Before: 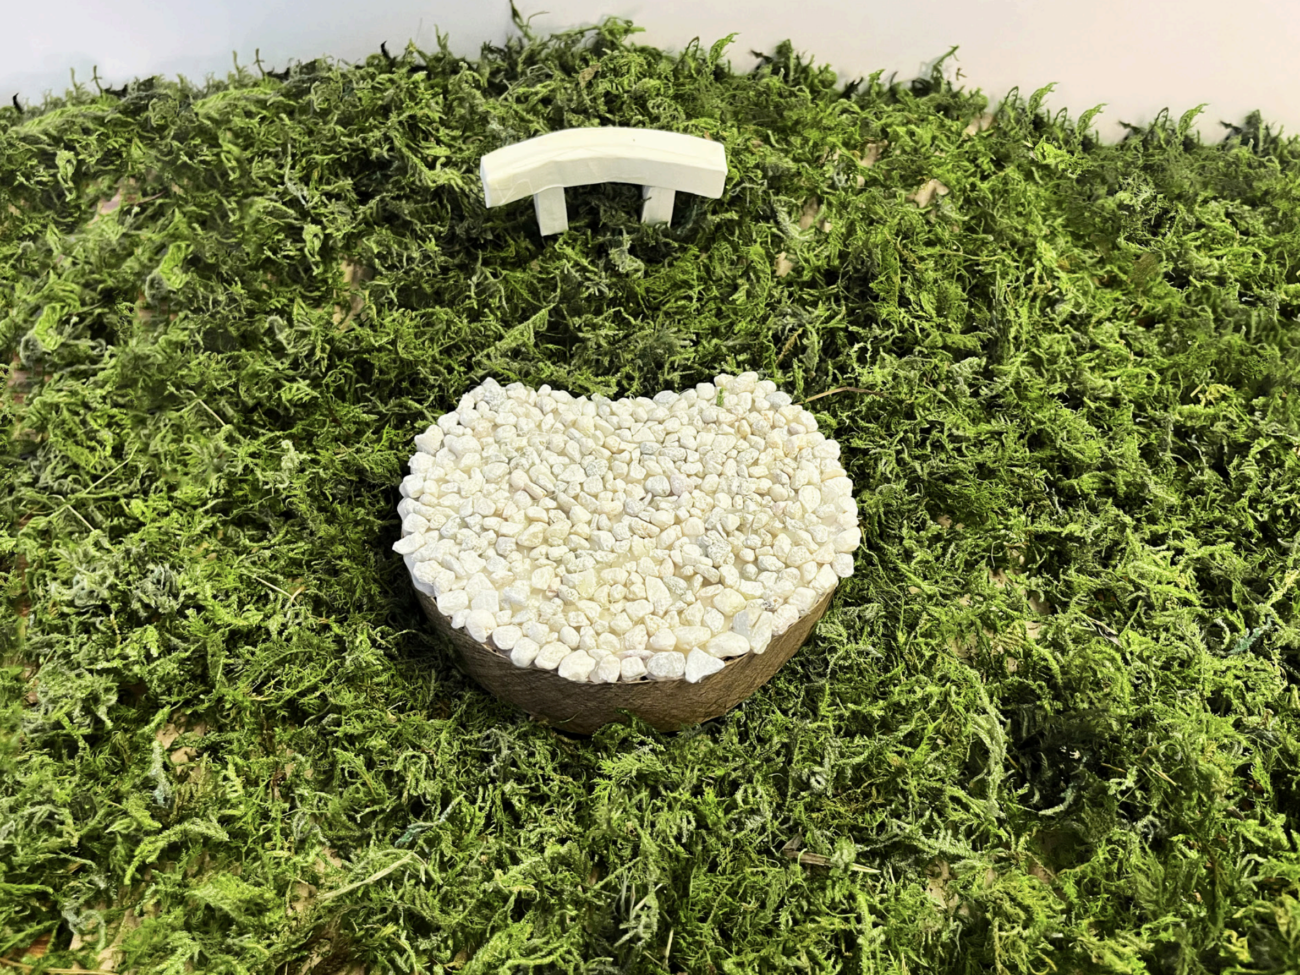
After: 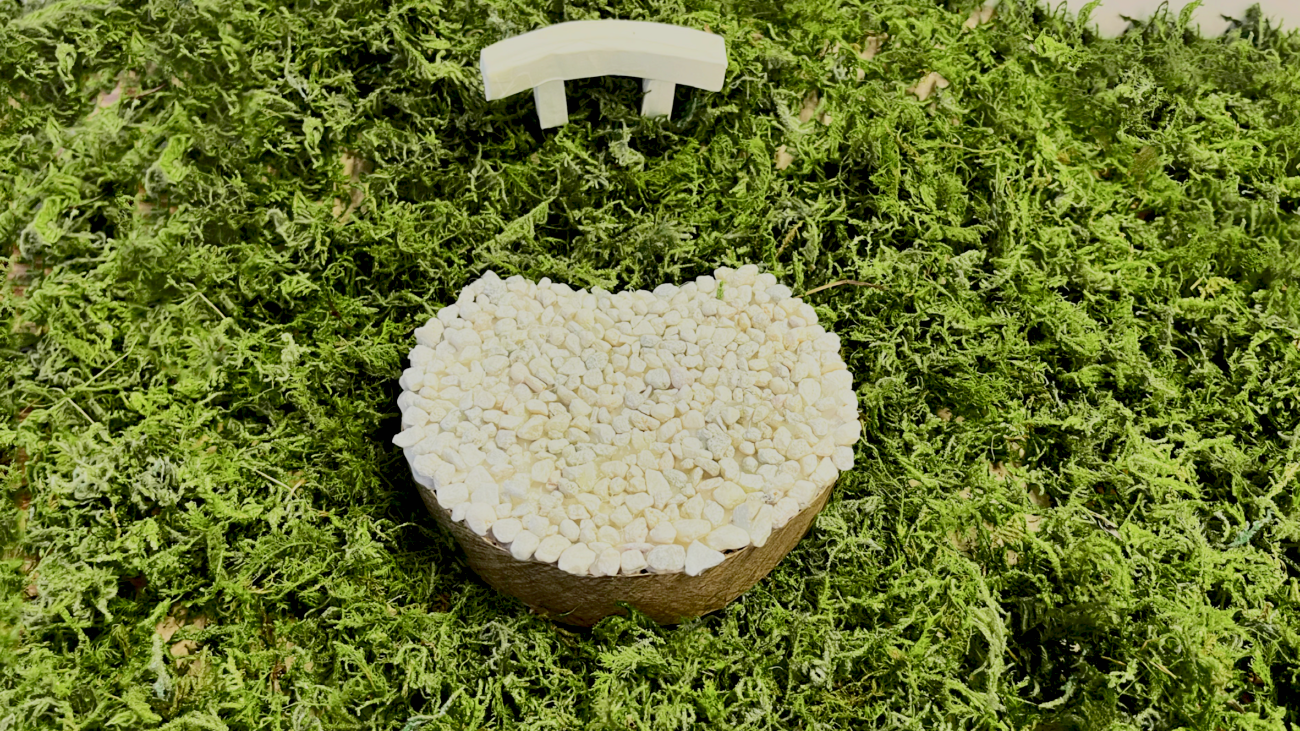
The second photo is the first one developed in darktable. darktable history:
shadows and highlights: shadows 12, white point adjustment 1.2, soften with gaussian
white balance: emerald 1
color balance rgb: global vibrance 1%, saturation formula JzAzBz (2021)
filmic rgb: black relative exposure -14 EV, white relative exposure 8 EV, threshold 3 EV, hardness 3.74, latitude 50%, contrast 0.5, color science v5 (2021), contrast in shadows safe, contrast in highlights safe, enable highlight reconstruction true
crop: top 11.038%, bottom 13.962%
exposure: black level correction 0.006, exposure -0.226 EV, compensate highlight preservation false
contrast brightness saturation: contrast 0.4, brightness 0.1, saturation 0.21
